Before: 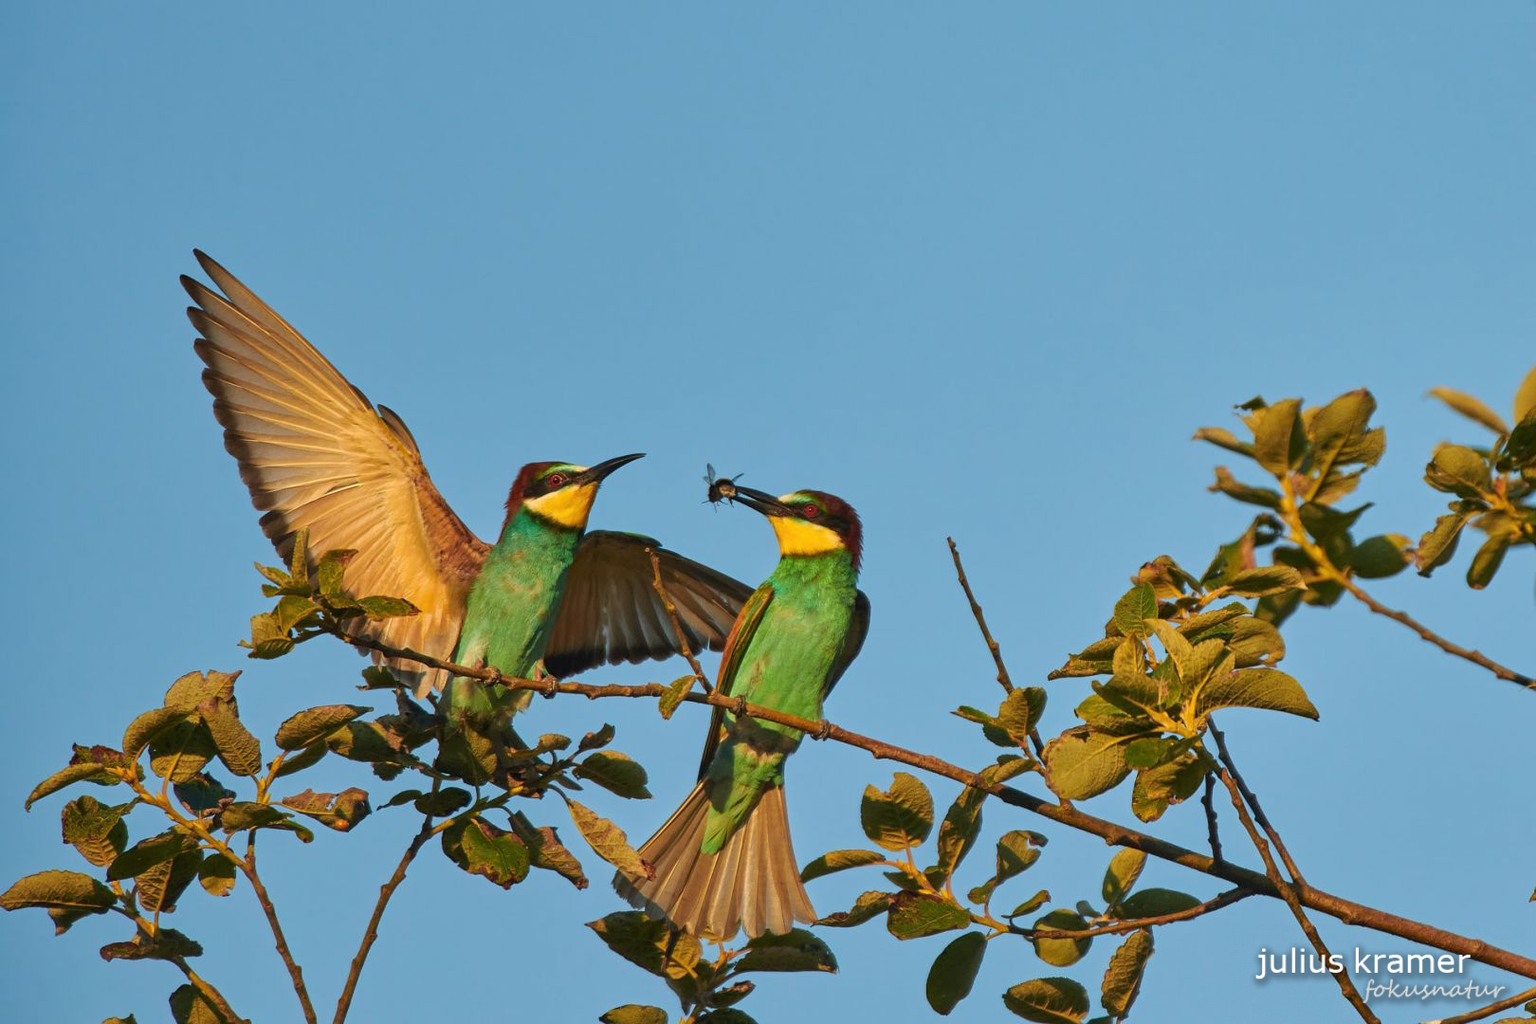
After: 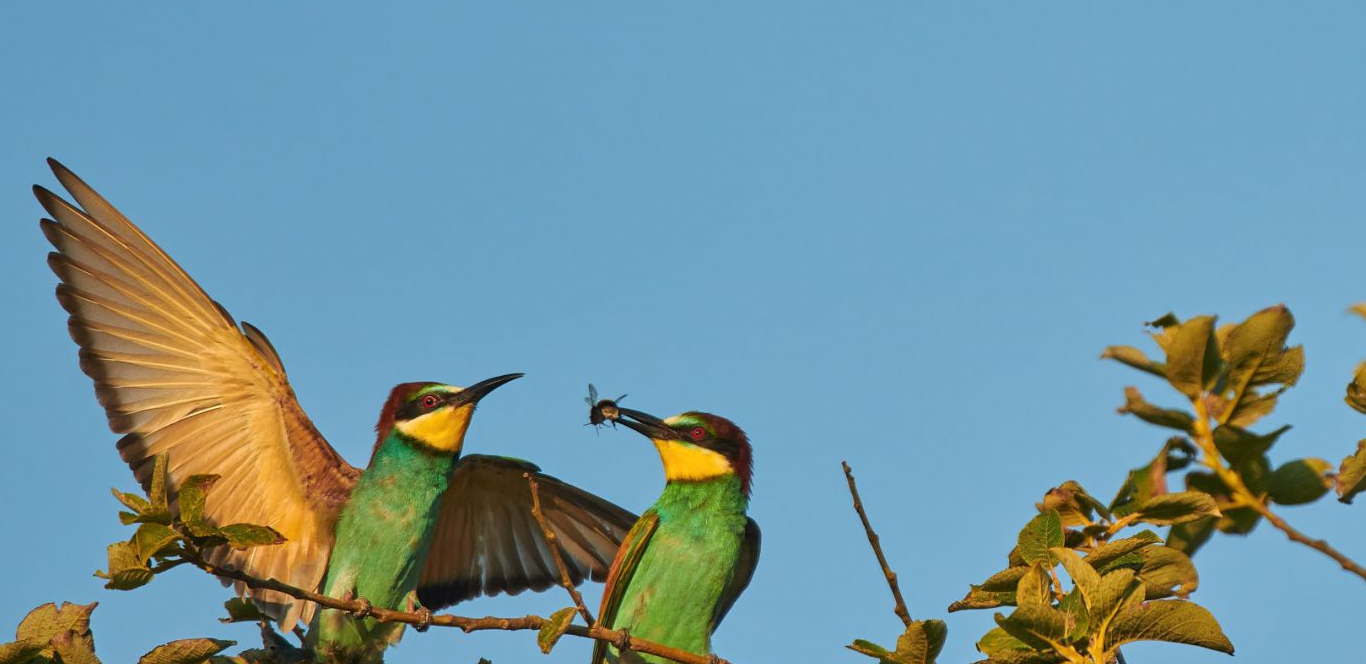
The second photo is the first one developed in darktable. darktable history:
crop and rotate: left 9.713%, top 9.723%, right 5.963%, bottom 28.768%
